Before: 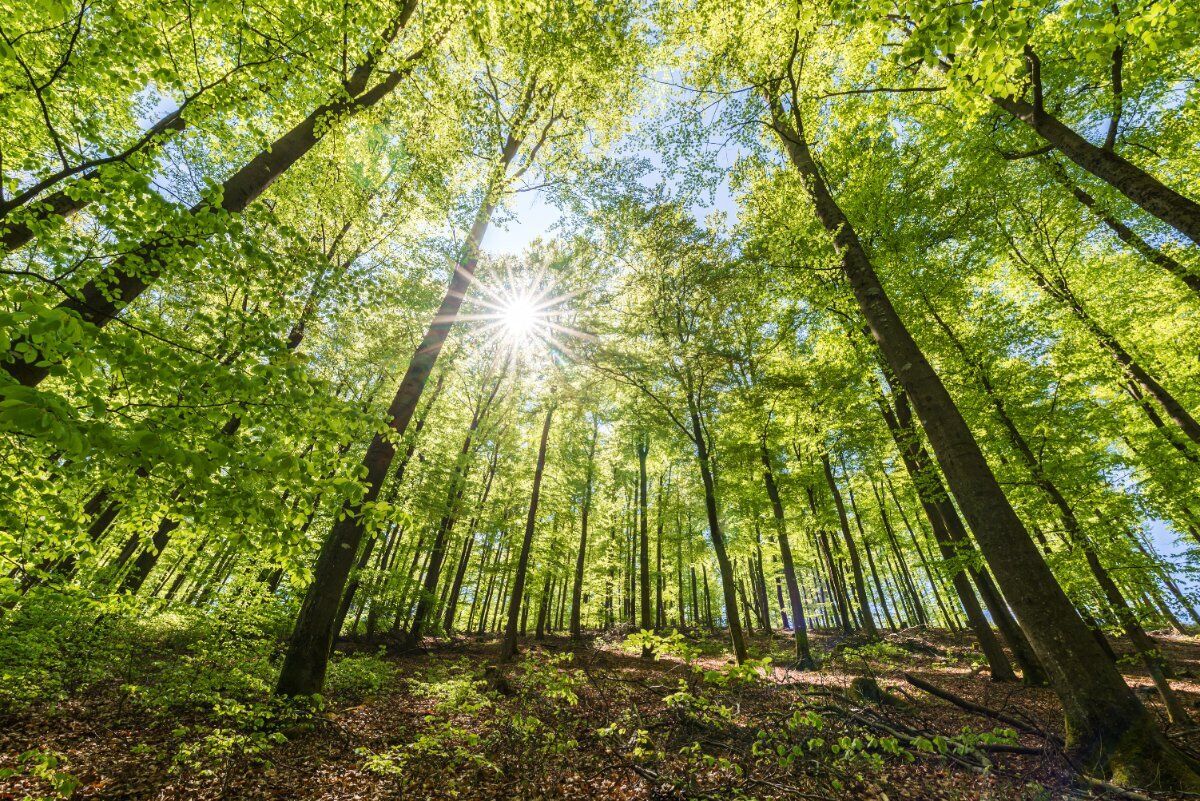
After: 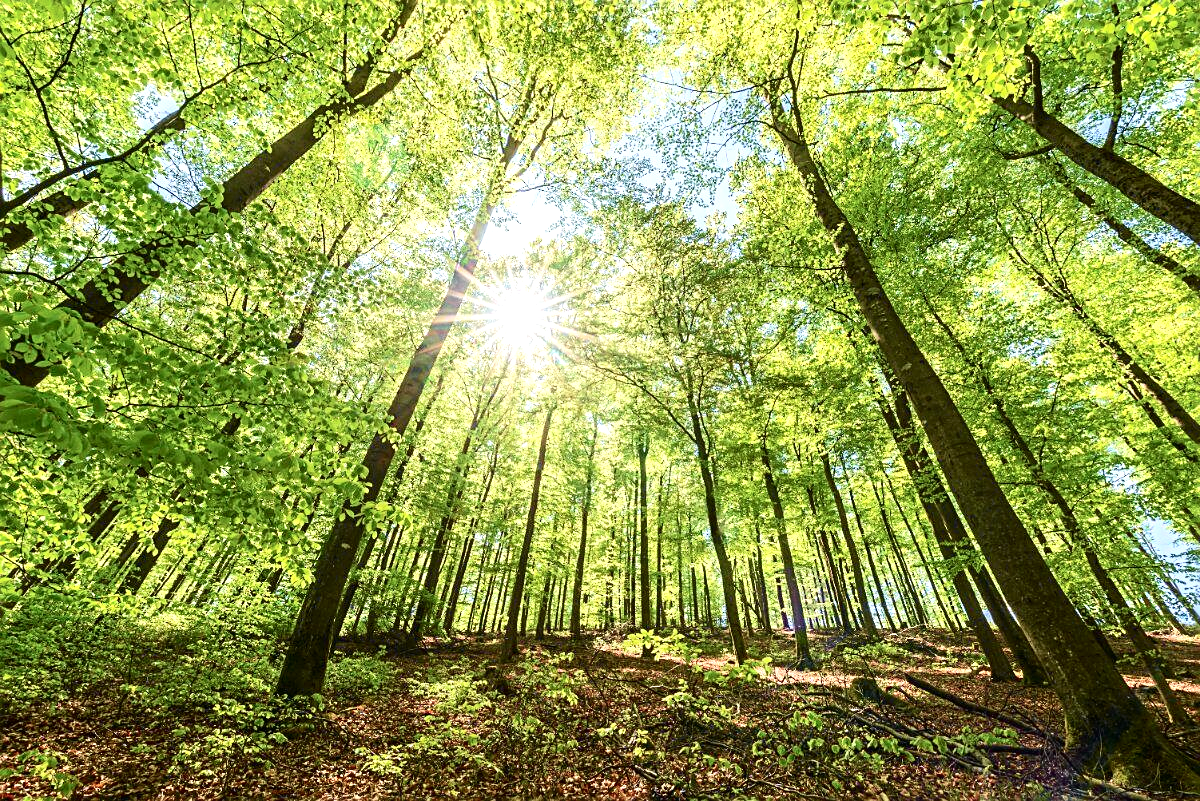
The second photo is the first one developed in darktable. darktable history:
sharpen: on, module defaults
exposure: black level correction 0, exposure 0.694 EV, compensate highlight preservation false
tone curve: curves: ch0 [(0, 0) (0.058, 0.027) (0.214, 0.183) (0.304, 0.288) (0.522, 0.549) (0.658, 0.7) (0.741, 0.775) (0.844, 0.866) (0.986, 0.957)]; ch1 [(0, 0) (0.172, 0.123) (0.312, 0.296) (0.437, 0.429) (0.471, 0.469) (0.502, 0.5) (0.513, 0.515) (0.572, 0.603) (0.617, 0.653) (0.68, 0.724) (0.889, 0.924) (1, 1)]; ch2 [(0, 0) (0.411, 0.424) (0.489, 0.49) (0.502, 0.5) (0.517, 0.519) (0.549, 0.578) (0.604, 0.628) (0.693, 0.686) (1, 1)], color space Lab, independent channels, preserve colors none
